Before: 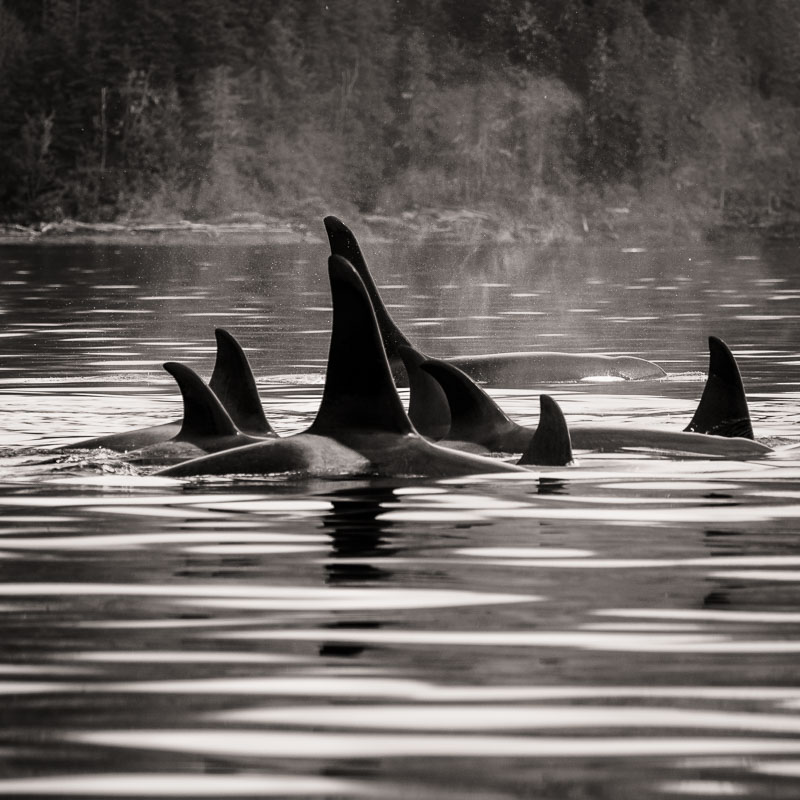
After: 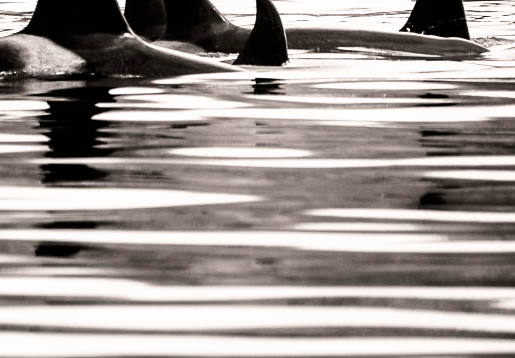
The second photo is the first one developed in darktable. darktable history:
contrast brightness saturation: contrast 0.2, brightness 0.15, saturation 0.14
crop and rotate: left 35.509%, top 50.238%, bottom 4.934%
tone curve: curves: ch0 [(0, 0) (0.003, 0) (0.011, 0.001) (0.025, 0.002) (0.044, 0.004) (0.069, 0.006) (0.1, 0.009) (0.136, 0.03) (0.177, 0.076) (0.224, 0.13) (0.277, 0.202) (0.335, 0.28) (0.399, 0.367) (0.468, 0.46) (0.543, 0.562) (0.623, 0.67) (0.709, 0.787) (0.801, 0.889) (0.898, 0.972) (1, 1)], preserve colors none
